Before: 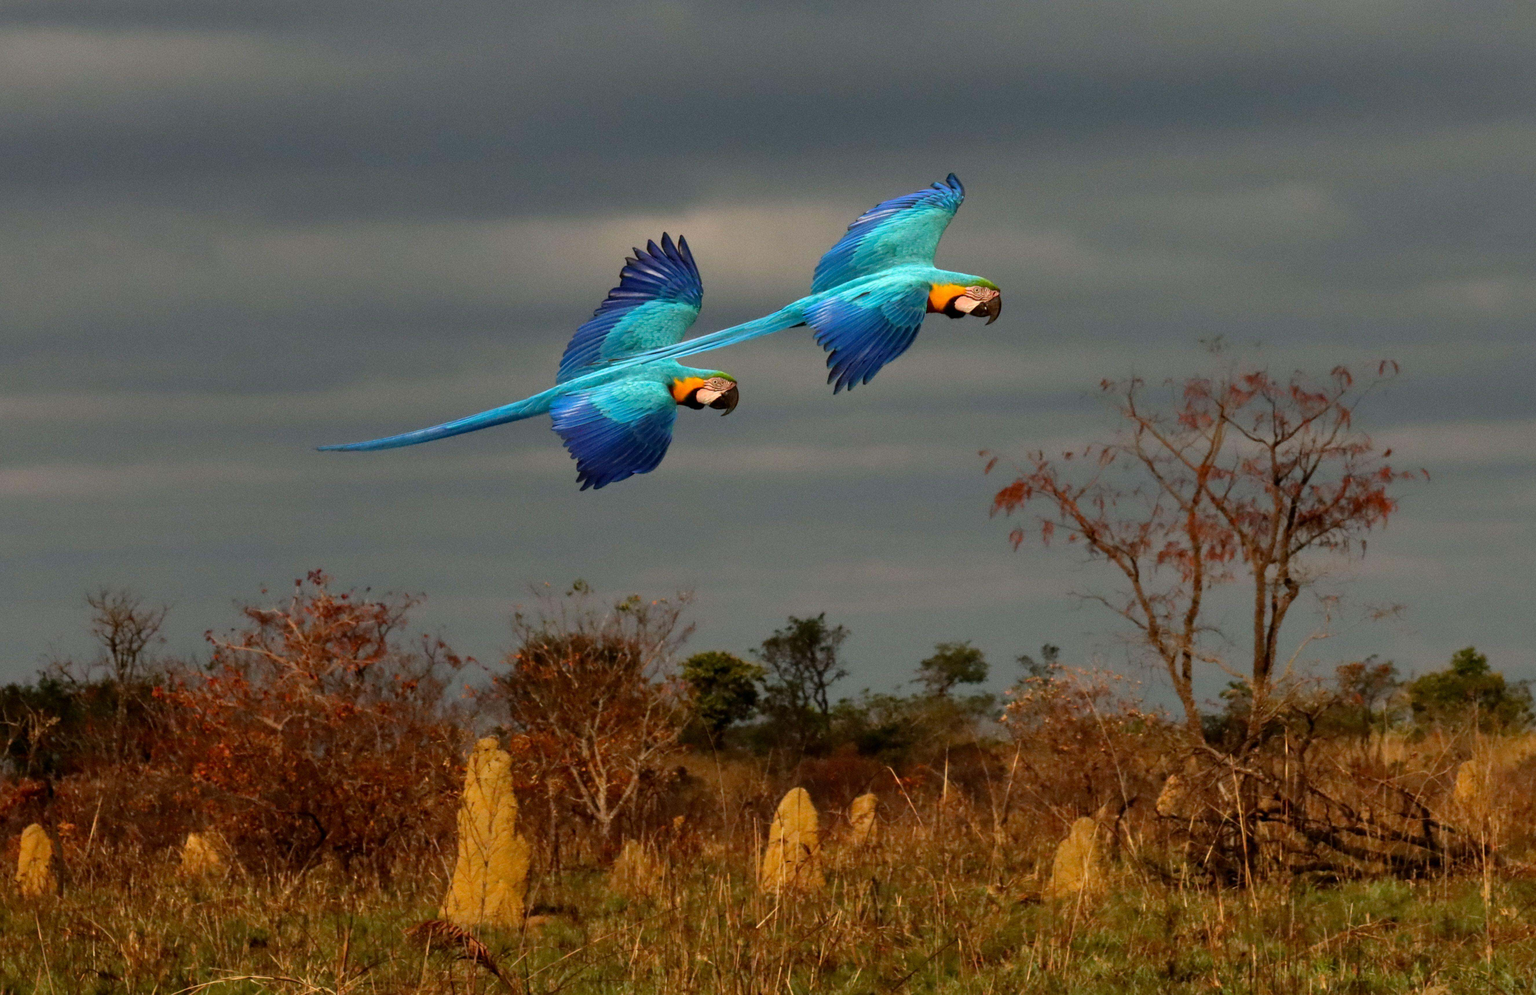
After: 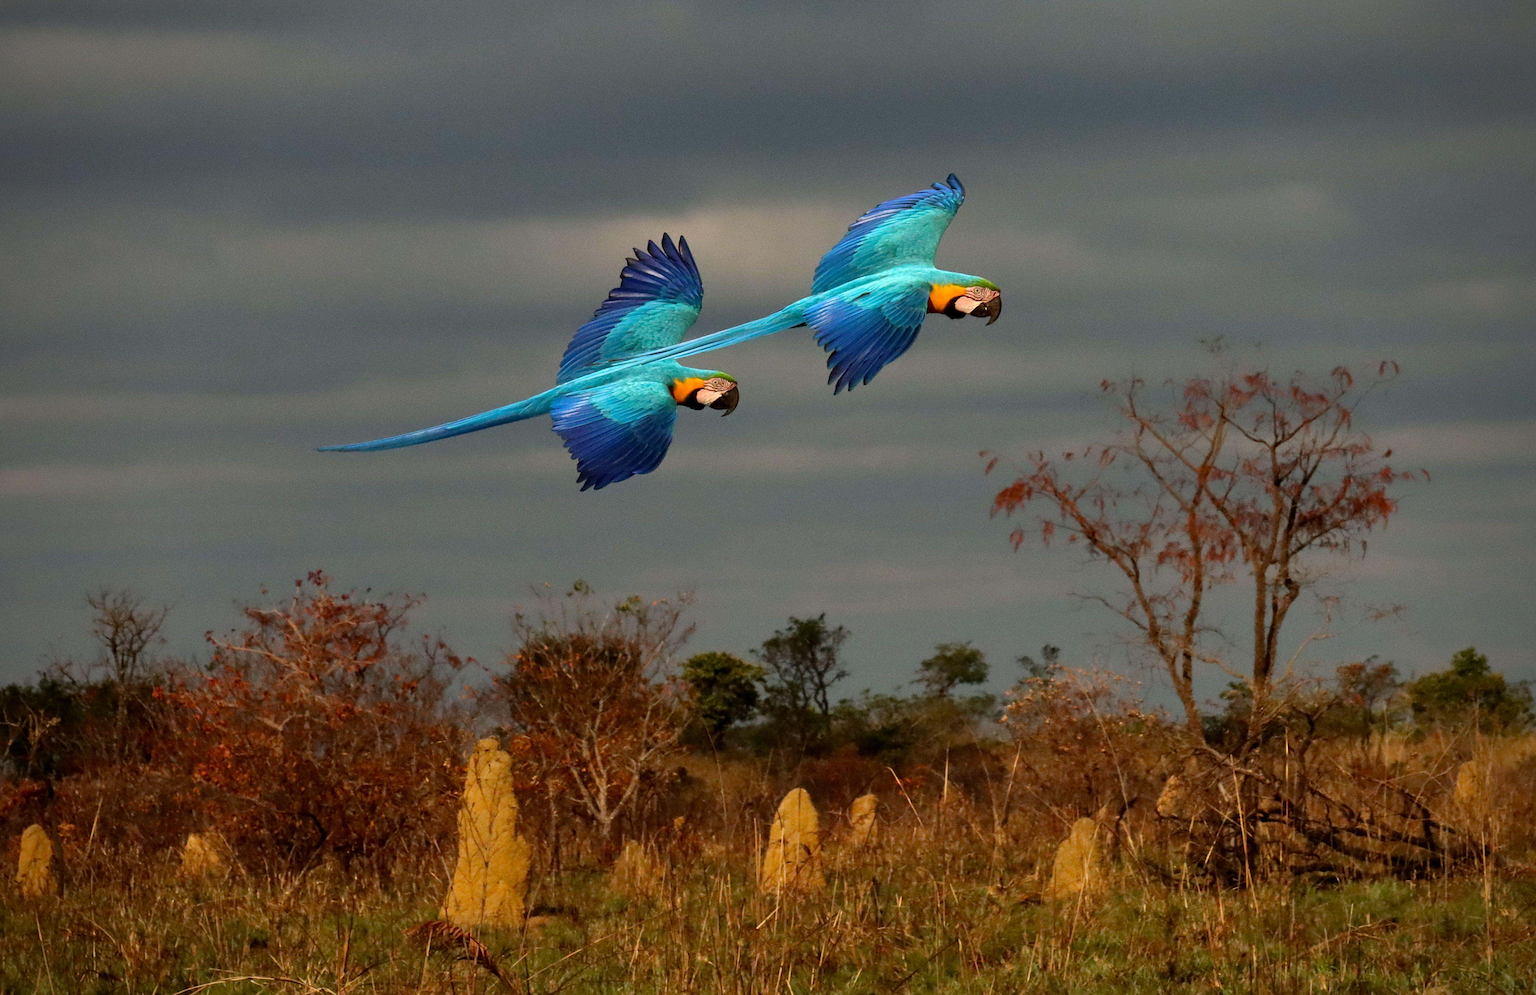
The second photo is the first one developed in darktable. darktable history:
sharpen: on, module defaults
vignetting: brightness -0.563, saturation 0.001
